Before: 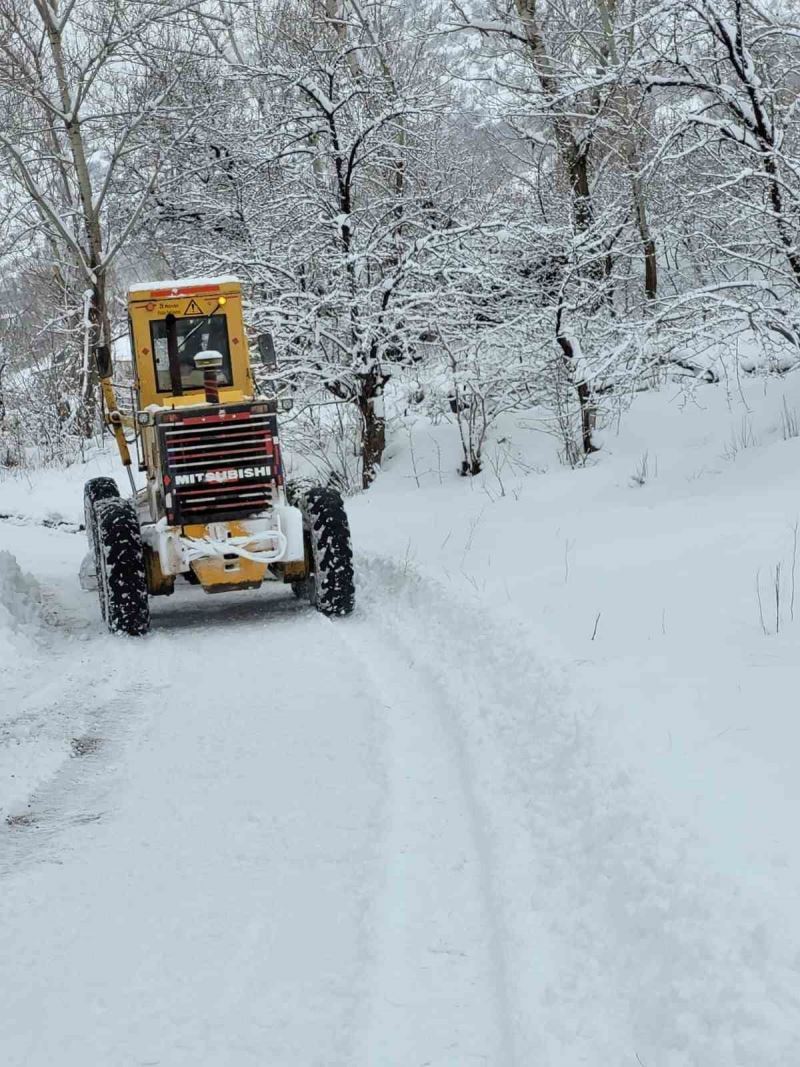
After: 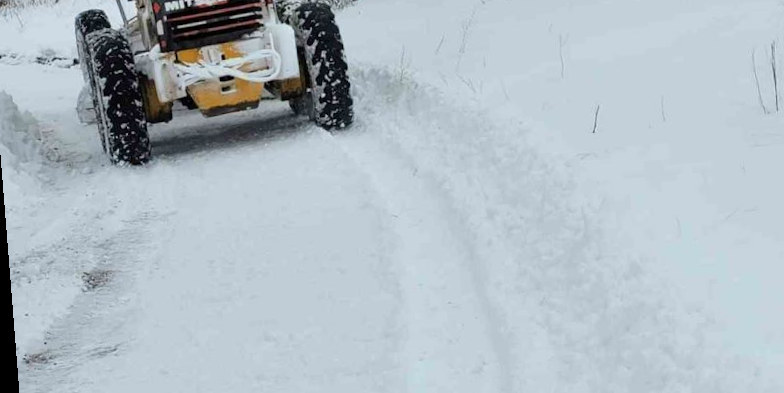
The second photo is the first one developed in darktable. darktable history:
crop: top 45.551%, bottom 12.262%
rotate and perspective: rotation -4.57°, crop left 0.054, crop right 0.944, crop top 0.087, crop bottom 0.914
